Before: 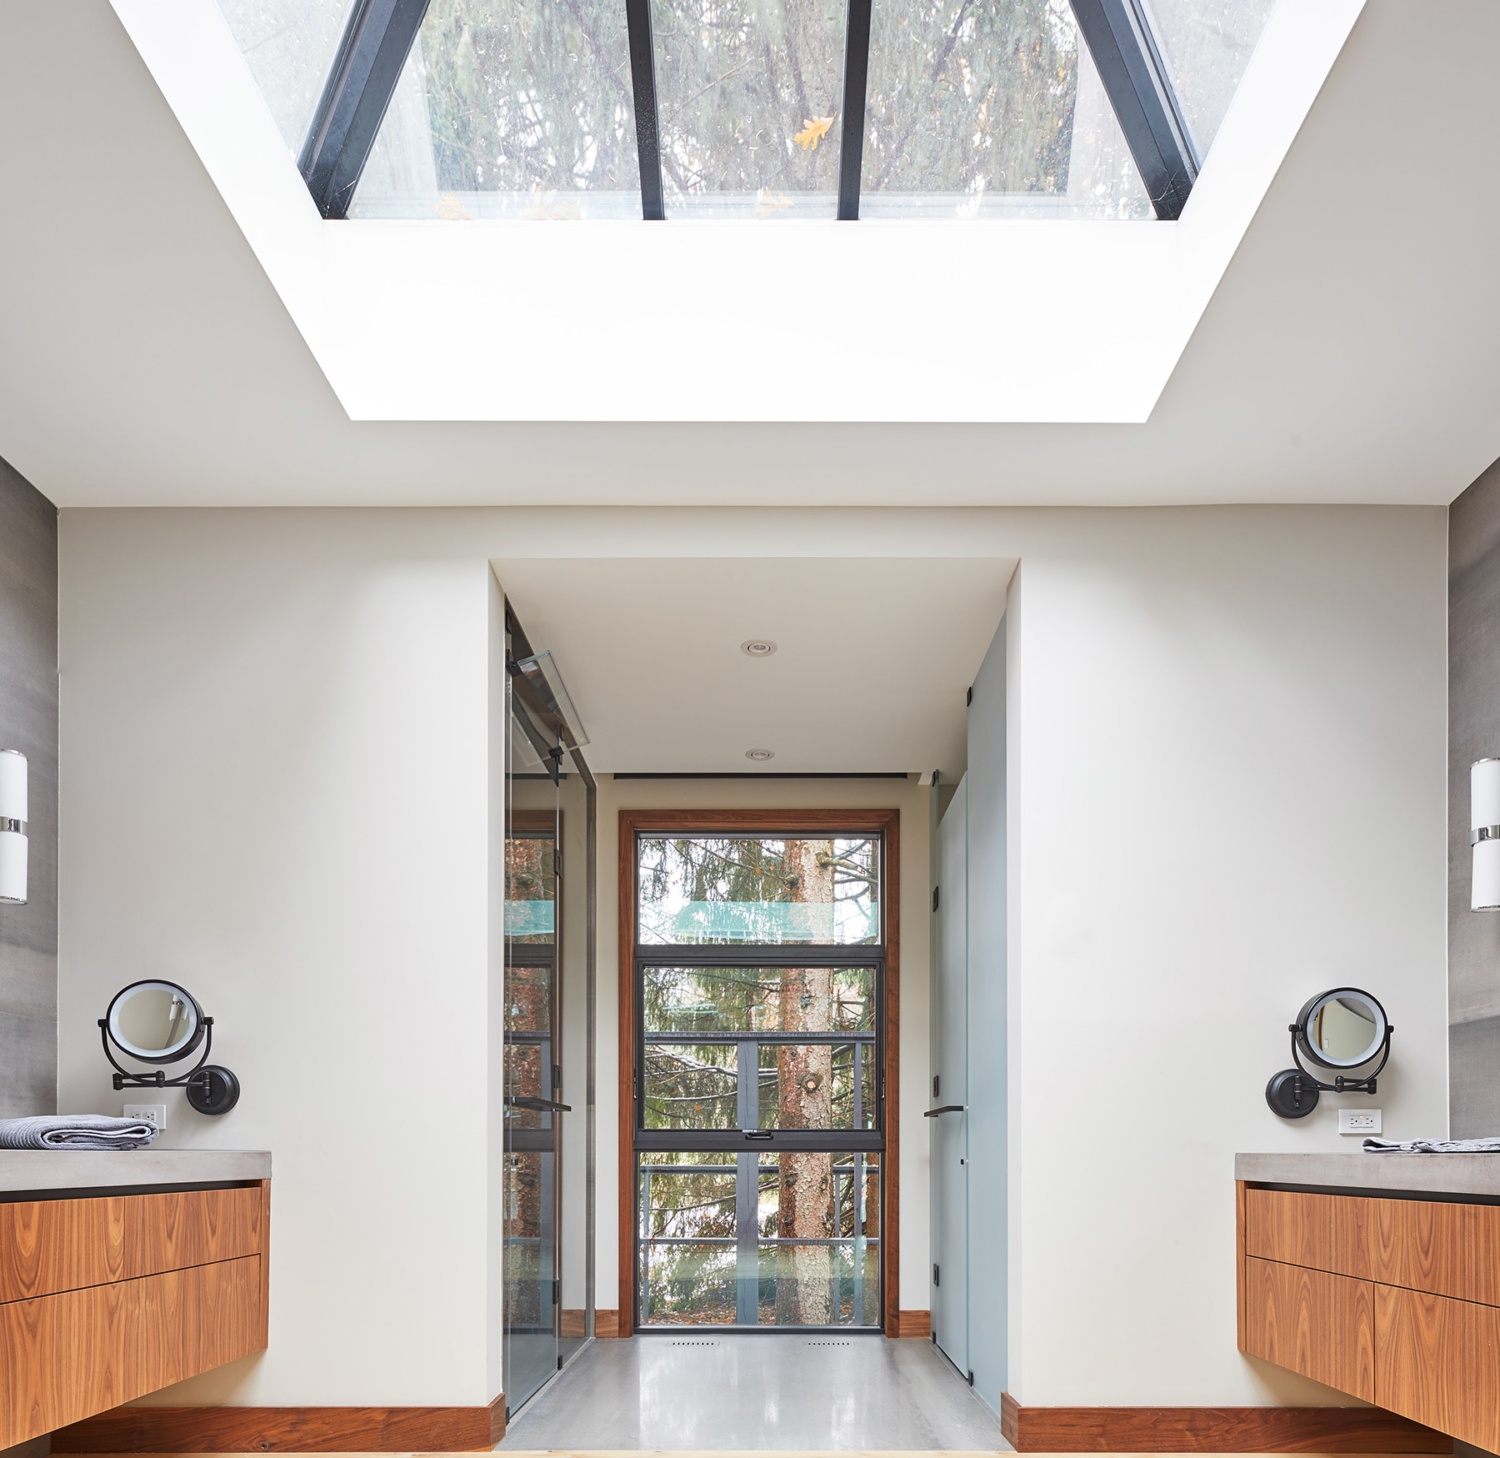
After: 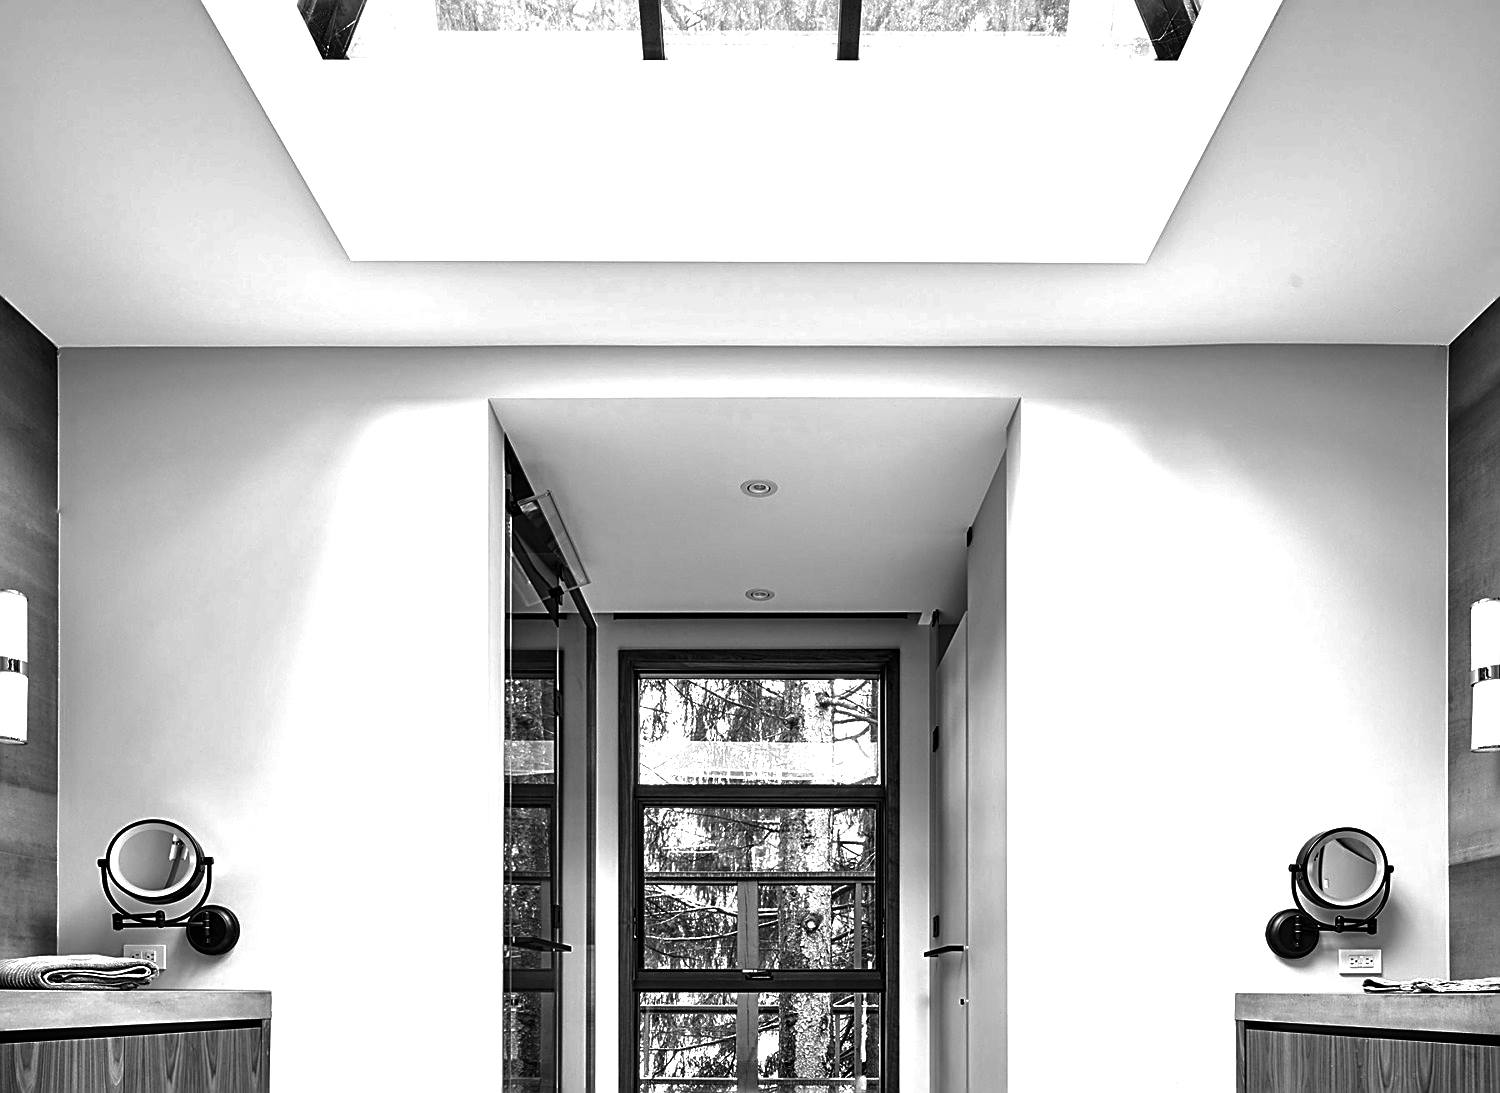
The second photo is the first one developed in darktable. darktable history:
exposure: exposure 0.669 EV, compensate highlight preservation false
sharpen: on, module defaults
base curve: curves: ch0 [(0, 0) (0.158, 0.273) (0.879, 0.895) (1, 1)], preserve colors none
vignetting: fall-off radius 100%, width/height ratio 1.337
contrast brightness saturation: contrast 0.02, brightness -1, saturation -1
local contrast: highlights 100%, shadows 100%, detail 120%, midtone range 0.2
crop: top 11.038%, bottom 13.962%
contrast equalizer: y [[0.526, 0.53, 0.532, 0.532, 0.53, 0.525], [0.5 ×6], [0.5 ×6], [0 ×6], [0 ×6]]
